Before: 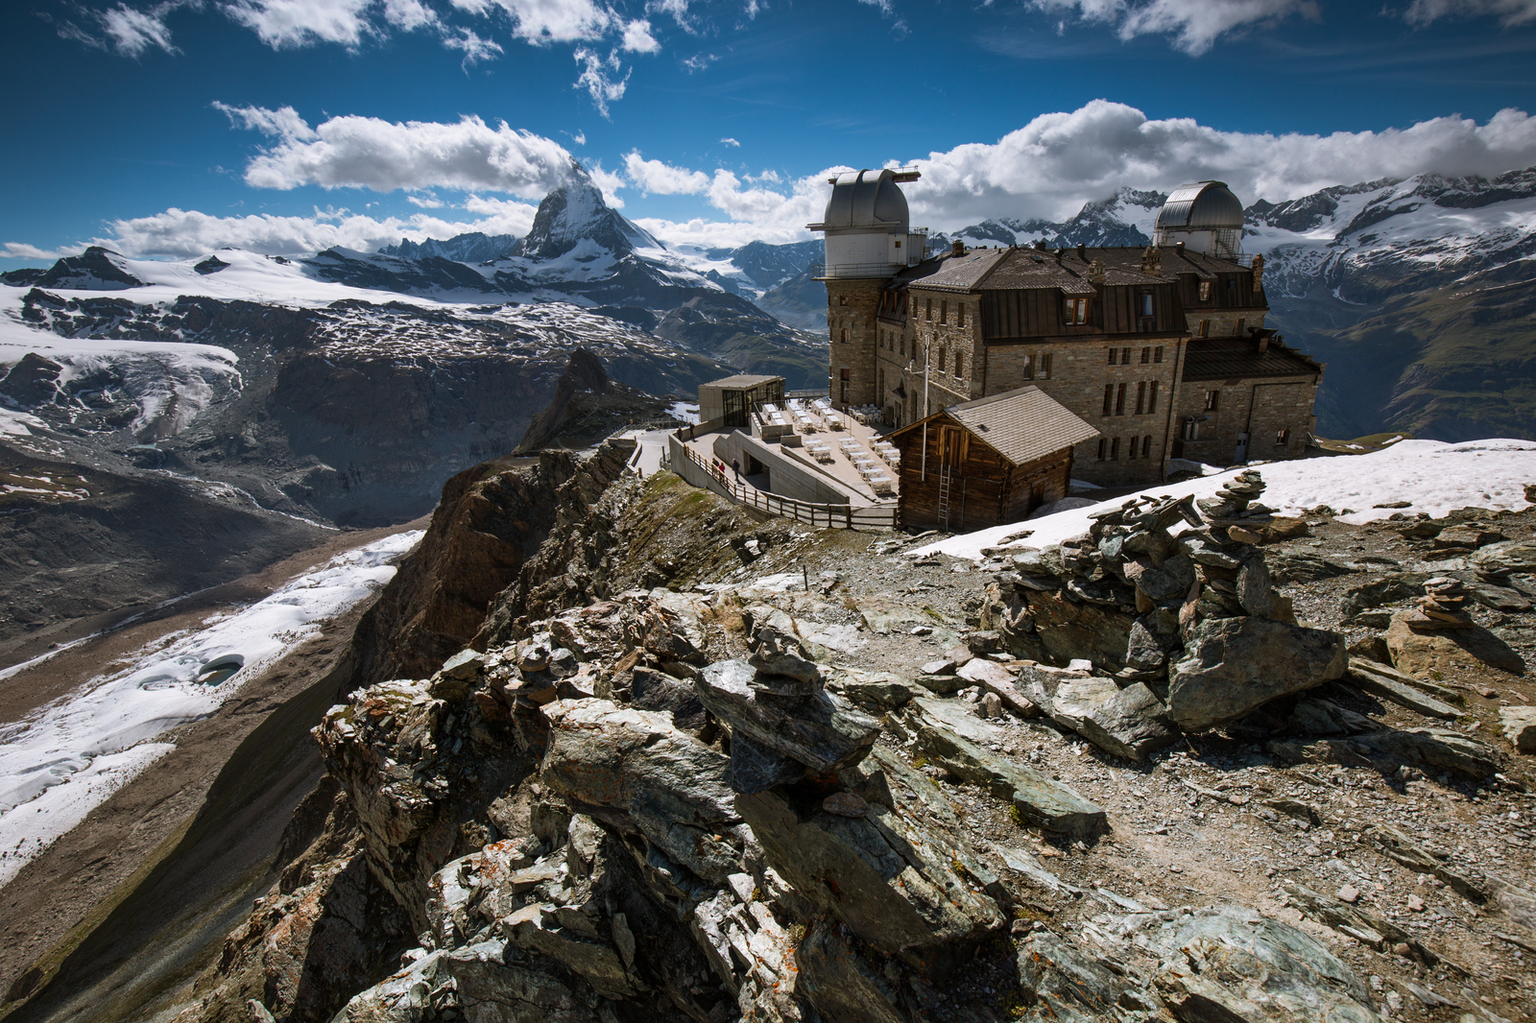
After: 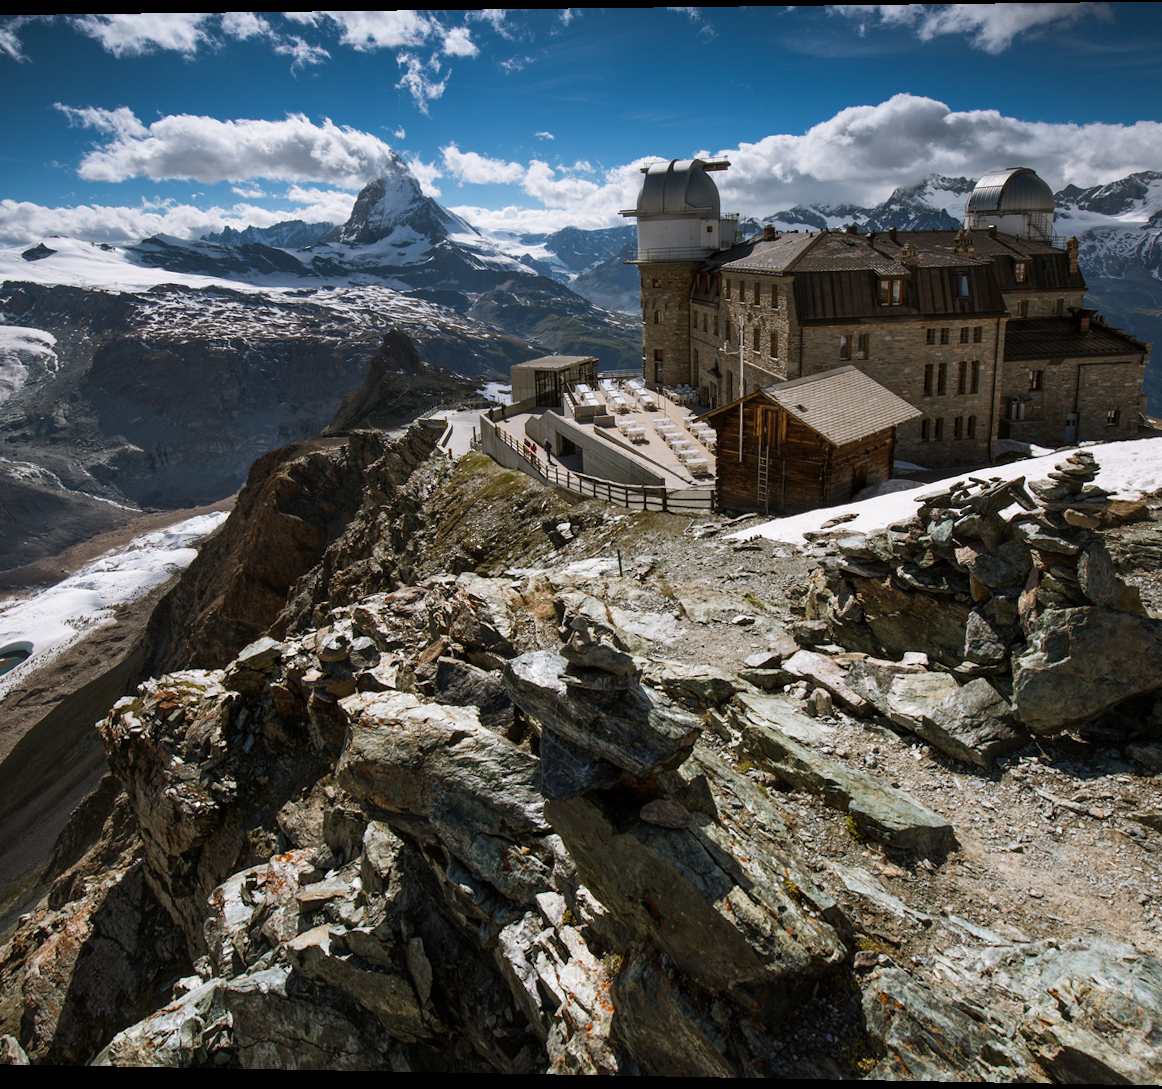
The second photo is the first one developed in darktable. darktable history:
rotate and perspective: rotation 0.128°, lens shift (vertical) -0.181, lens shift (horizontal) -0.044, shear 0.001, automatic cropping off
crop and rotate: left 15.546%, right 17.787%
